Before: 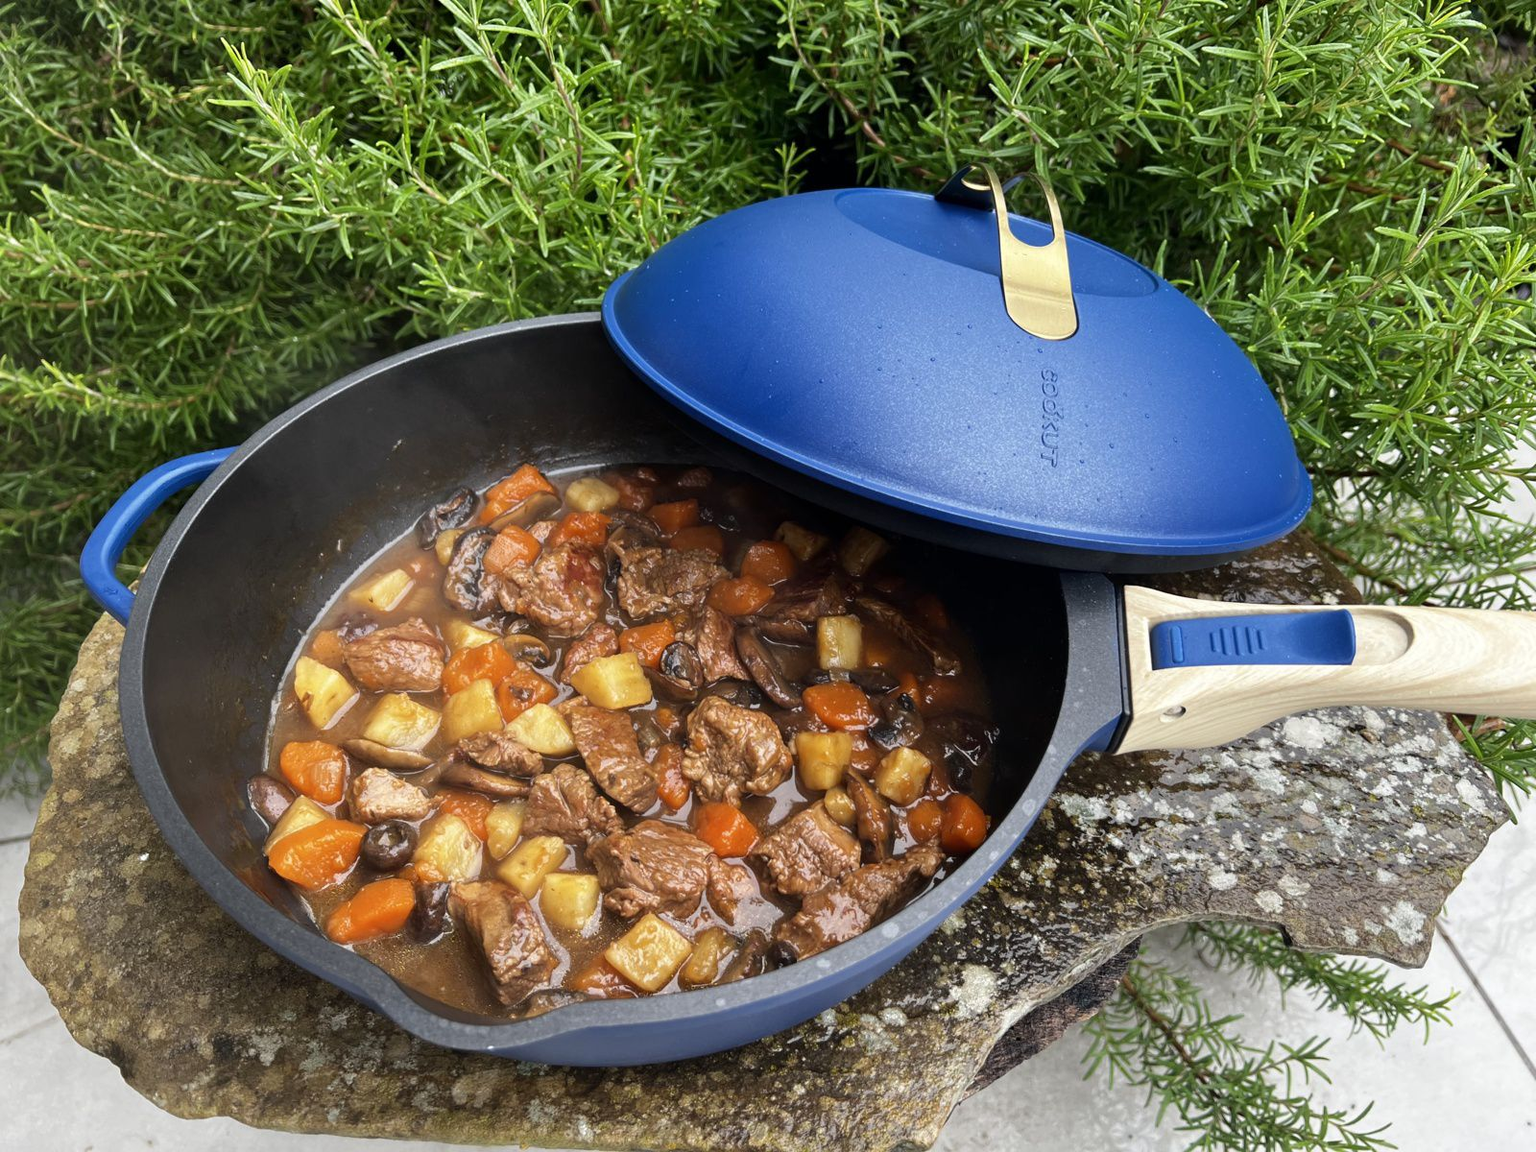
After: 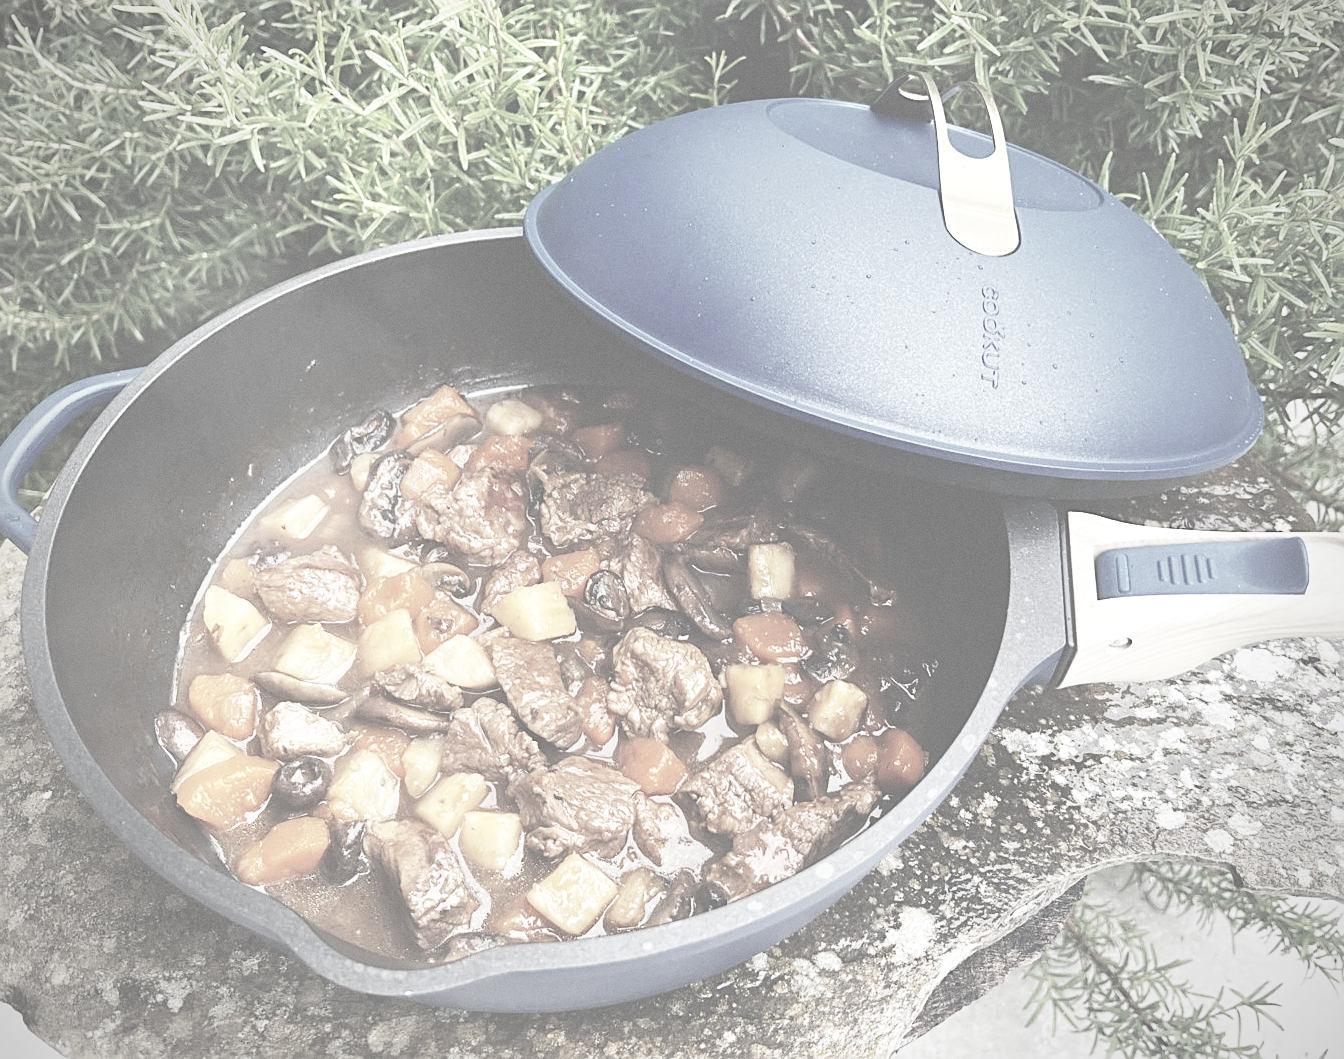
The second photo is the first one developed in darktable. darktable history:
color zones: curves: ch1 [(0, 0.153) (0.143, 0.15) (0.286, 0.151) (0.429, 0.152) (0.571, 0.152) (0.714, 0.151) (0.857, 0.151) (1, 0.153)]
sharpen: on, module defaults
crop: left 6.446%, top 8.188%, right 9.538%, bottom 3.548%
base curve: curves: ch0 [(0, 0) (0.028, 0.03) (0.105, 0.232) (0.387, 0.748) (0.754, 0.968) (1, 1)], fusion 1, exposure shift 0.576, preserve colors none
grain: coarseness 0.09 ISO, strength 16.61%
exposure: black level correction -0.087, compensate highlight preservation false
vignetting: fall-off radius 60.92%
